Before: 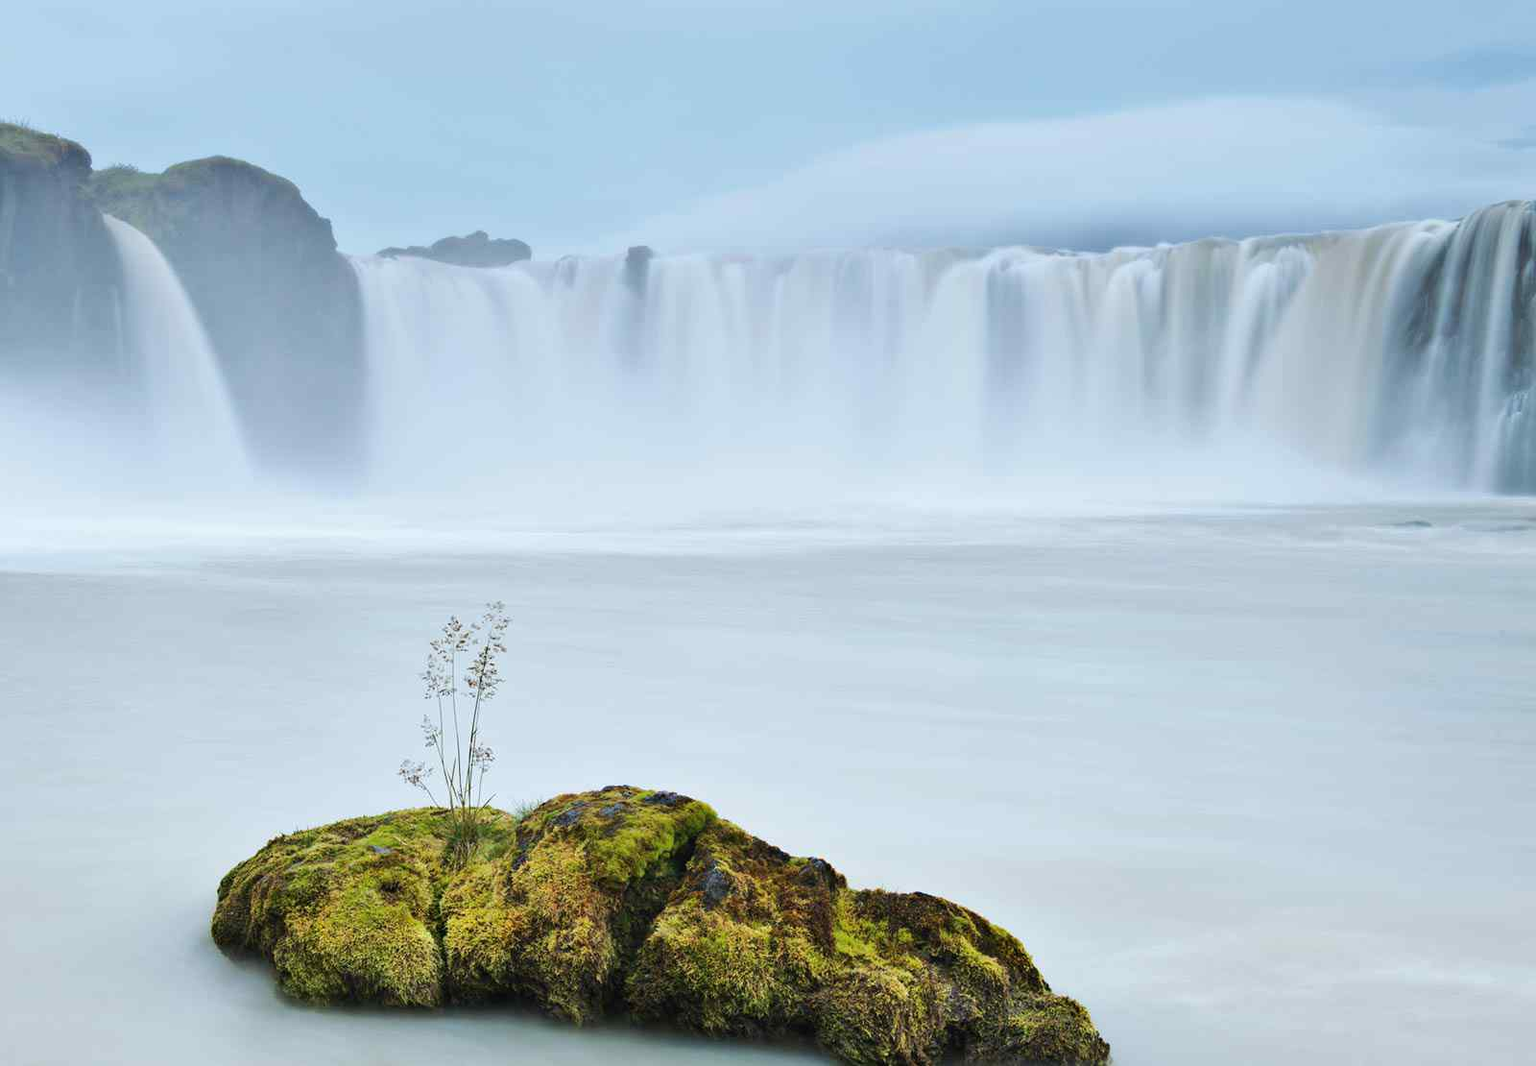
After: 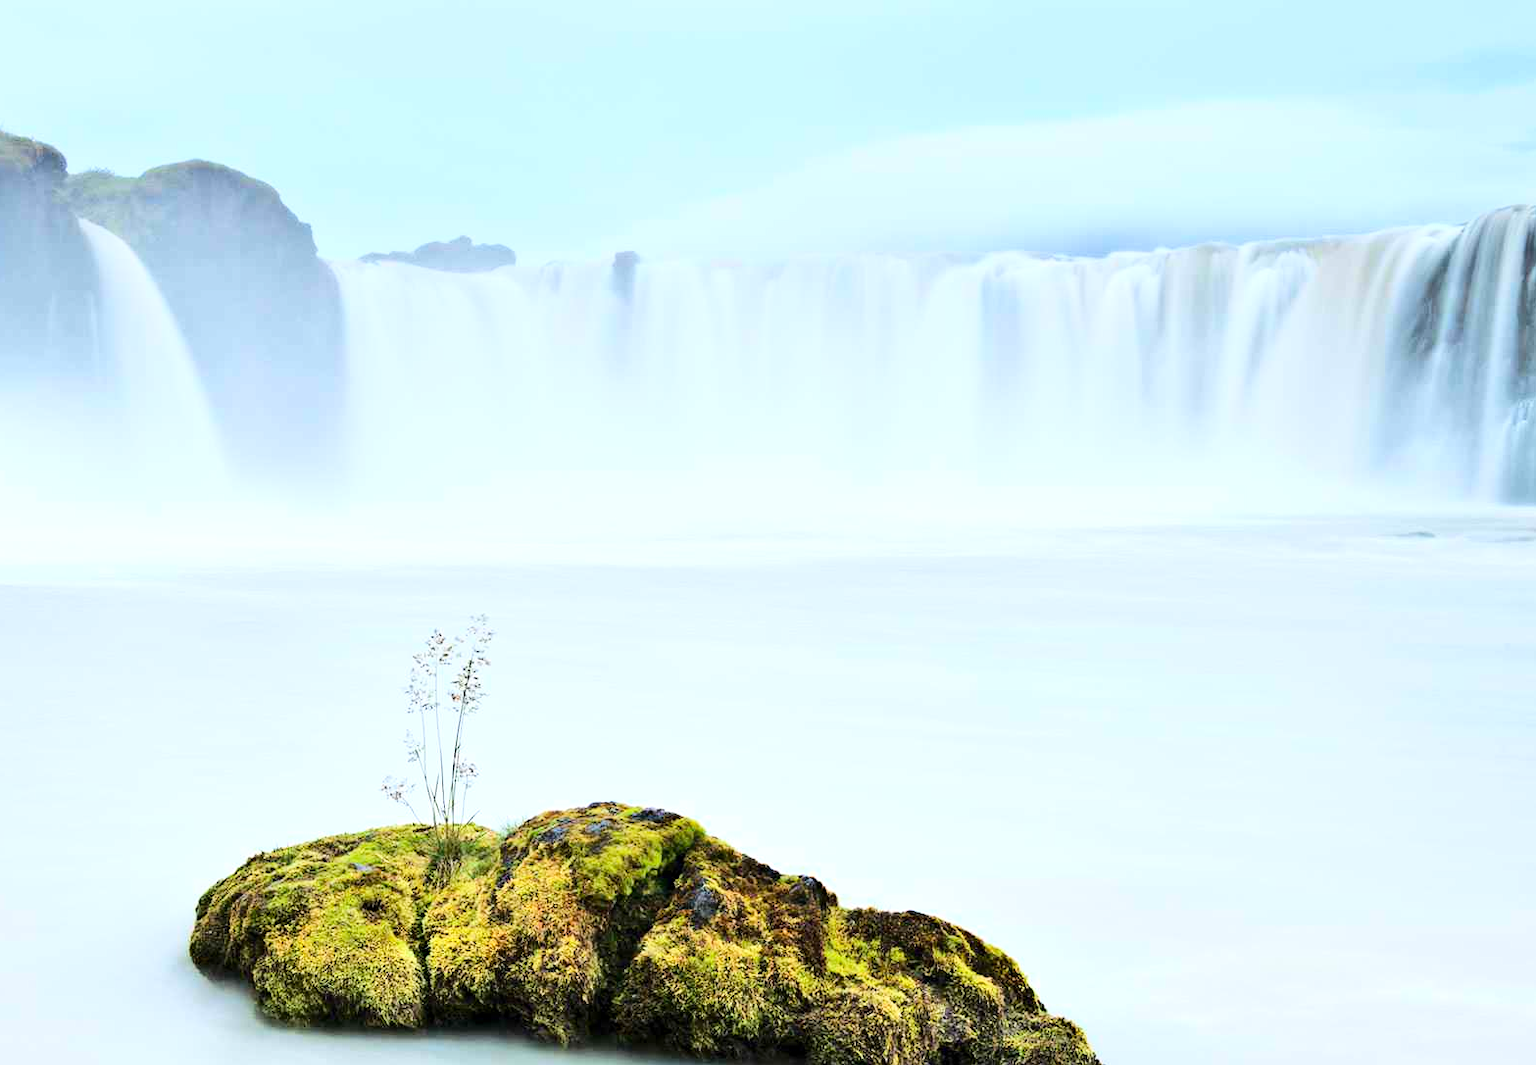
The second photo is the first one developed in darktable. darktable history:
base curve: curves: ch0 [(0, 0) (0.032, 0.025) (0.121, 0.166) (0.206, 0.329) (0.605, 0.79) (1, 1)]
crop: left 1.739%, right 0.282%, bottom 2.03%
exposure: black level correction 0.004, exposure 0.414 EV, compensate highlight preservation false
